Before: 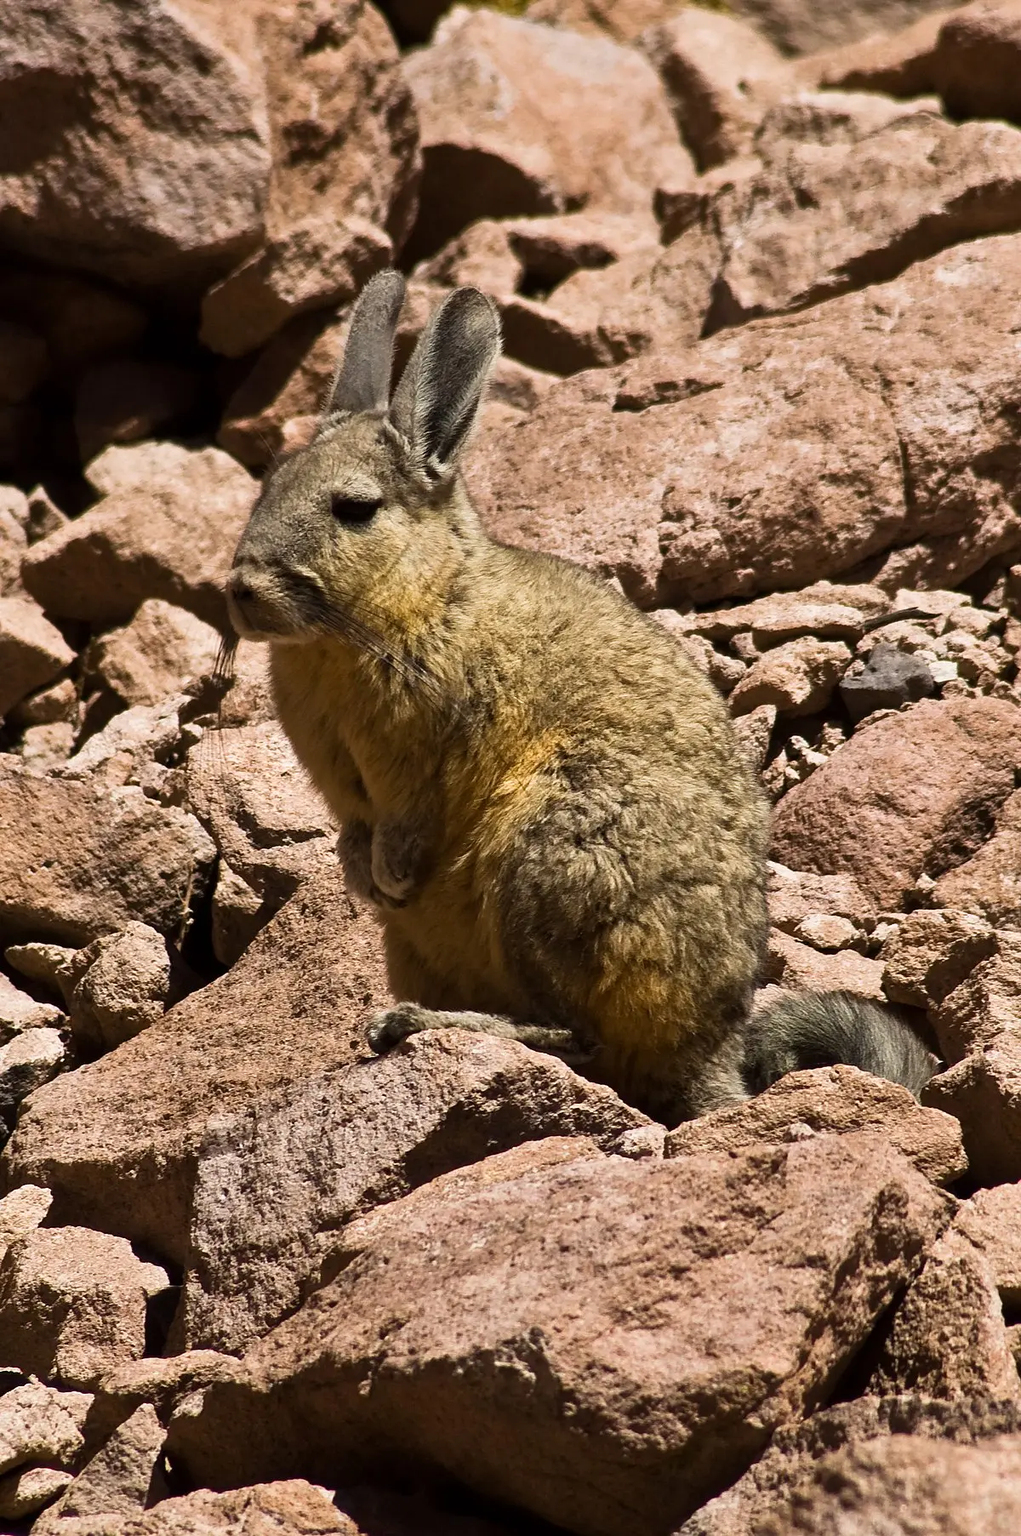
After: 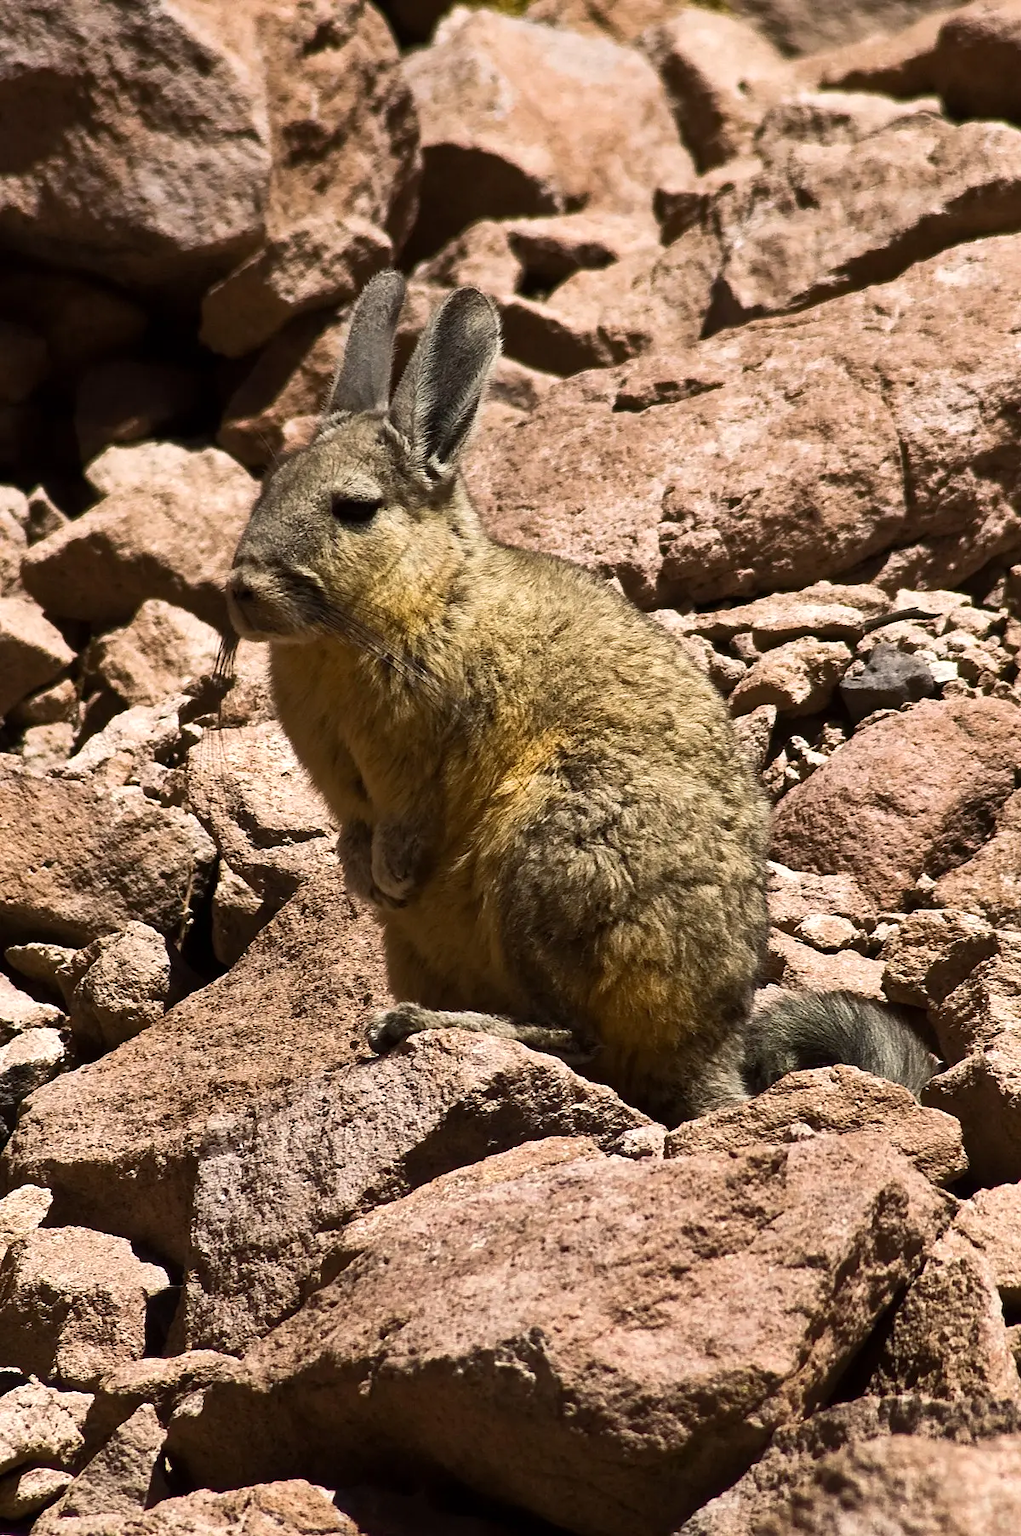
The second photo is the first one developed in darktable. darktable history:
shadows and highlights: shadows 6.65, soften with gaussian
tone equalizer: -8 EV 0 EV, -7 EV 0.002 EV, -6 EV -0.003 EV, -5 EV -0.014 EV, -4 EV -0.071 EV, -3 EV -0.2 EV, -2 EV -0.242 EV, -1 EV 0.11 EV, +0 EV 0.273 EV
